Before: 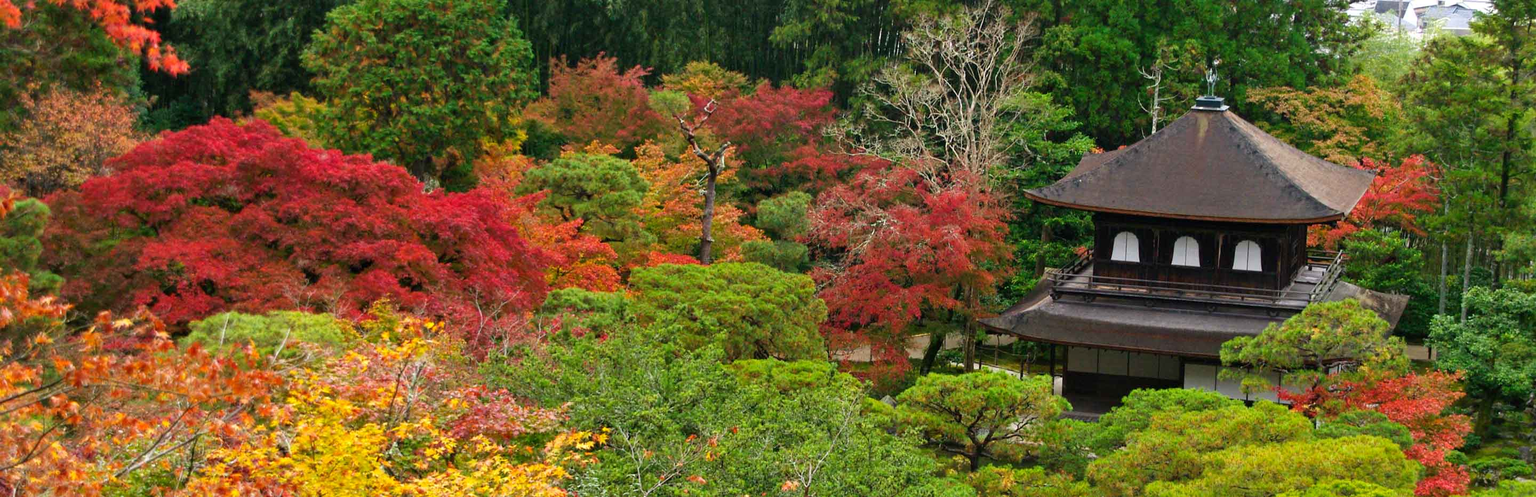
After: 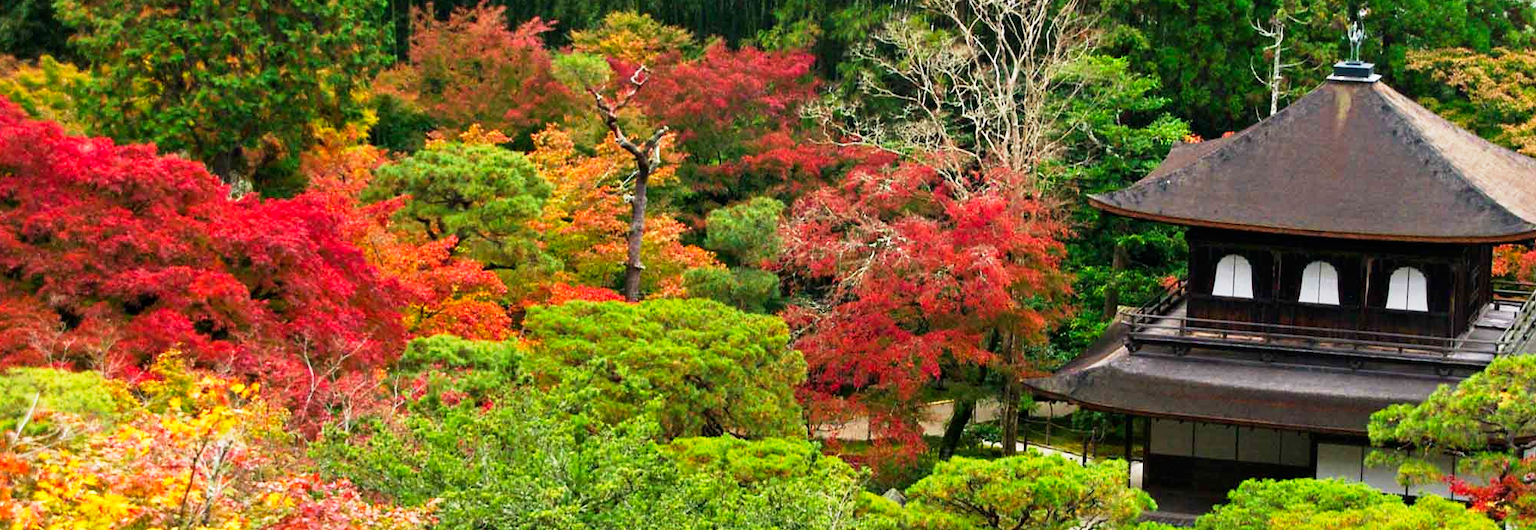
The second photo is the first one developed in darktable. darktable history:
crop and rotate: left 17.144%, top 10.756%, right 12.878%, bottom 14.429%
base curve: curves: ch0 [(0, 0) (0.005, 0.002) (0.193, 0.295) (0.399, 0.664) (0.75, 0.928) (1, 1)], preserve colors none
